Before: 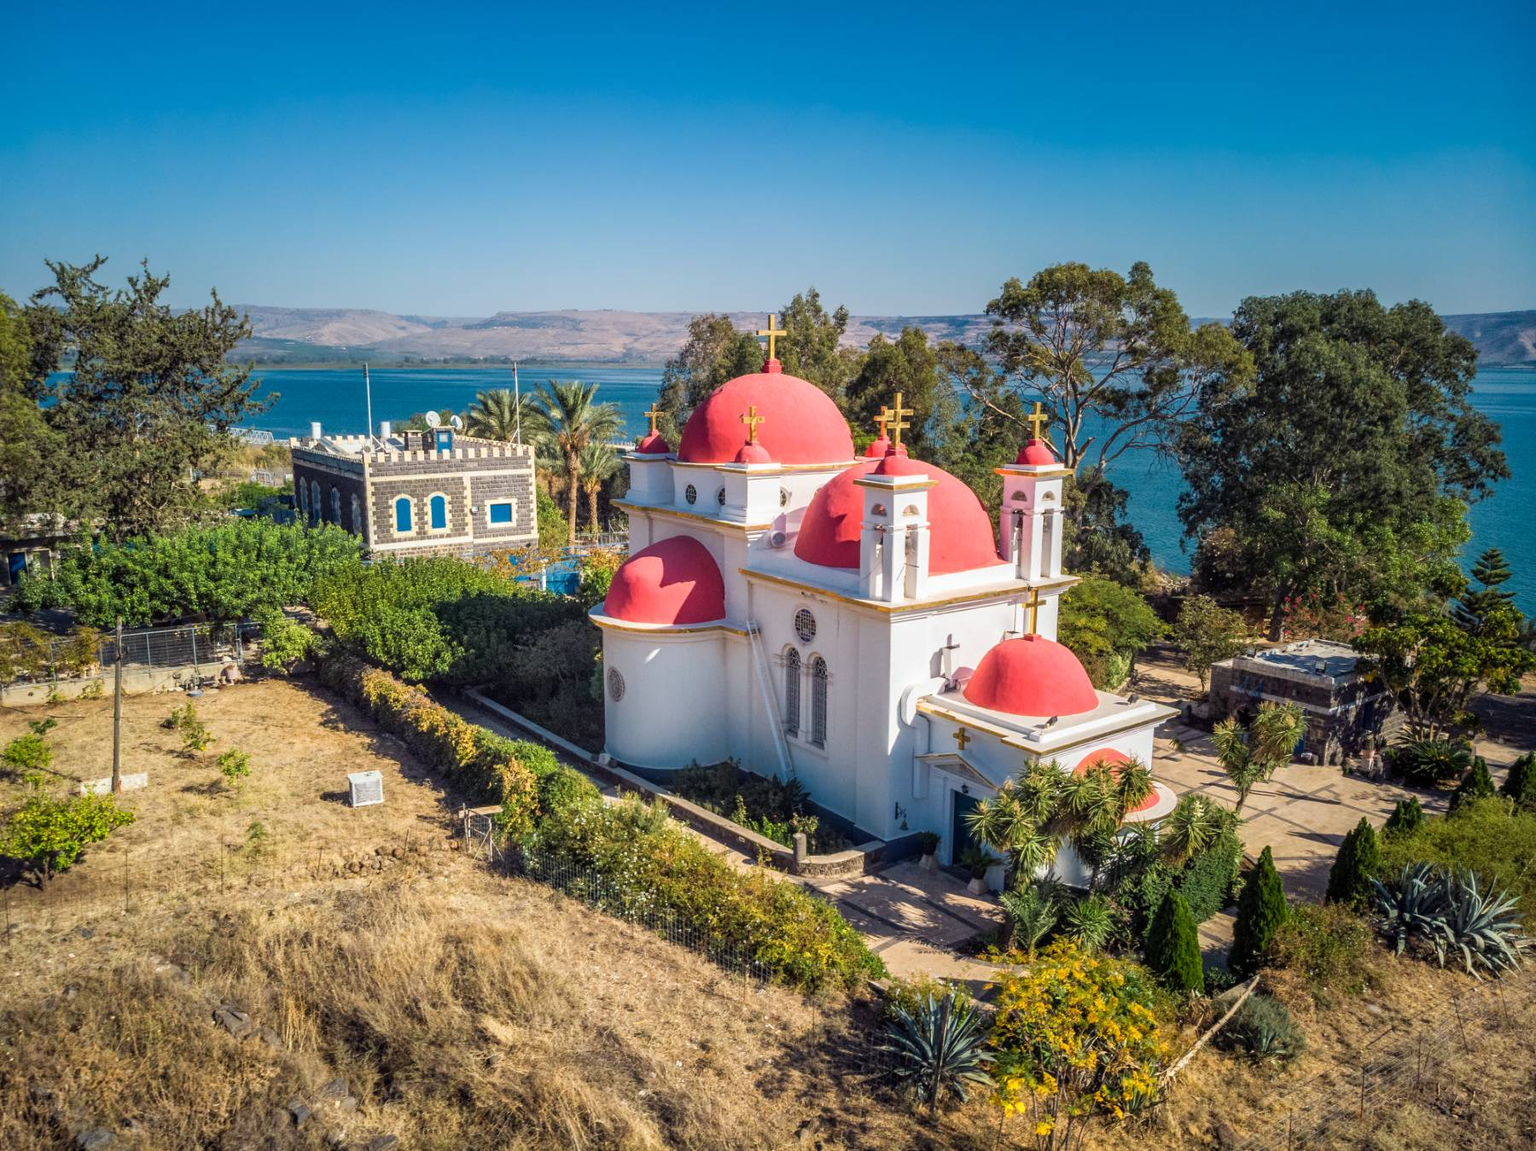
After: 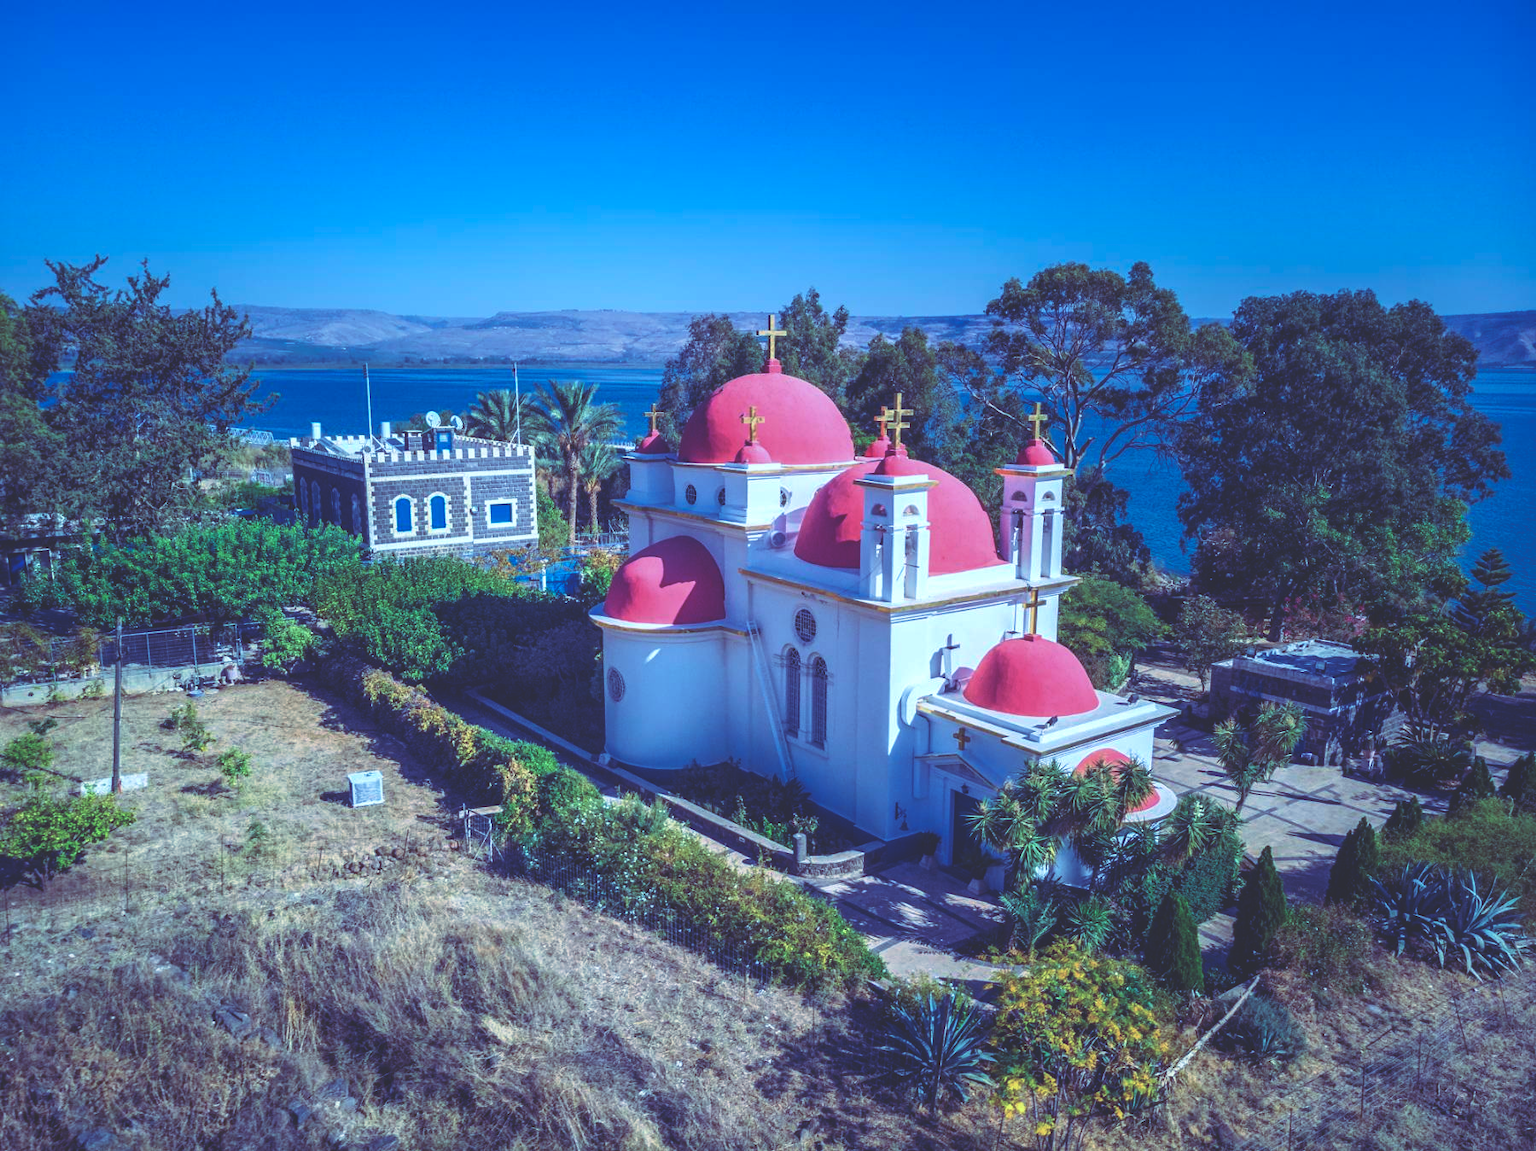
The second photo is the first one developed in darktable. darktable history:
white balance: red 1.009, blue 1.027
velvia: on, module defaults
rgb curve: curves: ch0 [(0, 0.186) (0.314, 0.284) (0.576, 0.466) (0.805, 0.691) (0.936, 0.886)]; ch1 [(0, 0.186) (0.314, 0.284) (0.581, 0.534) (0.771, 0.746) (0.936, 0.958)]; ch2 [(0, 0.216) (0.275, 0.39) (1, 1)], mode RGB, independent channels, compensate middle gray true, preserve colors none
color calibration: illuminant as shot in camera, x 0.379, y 0.396, temperature 4138.76 K
